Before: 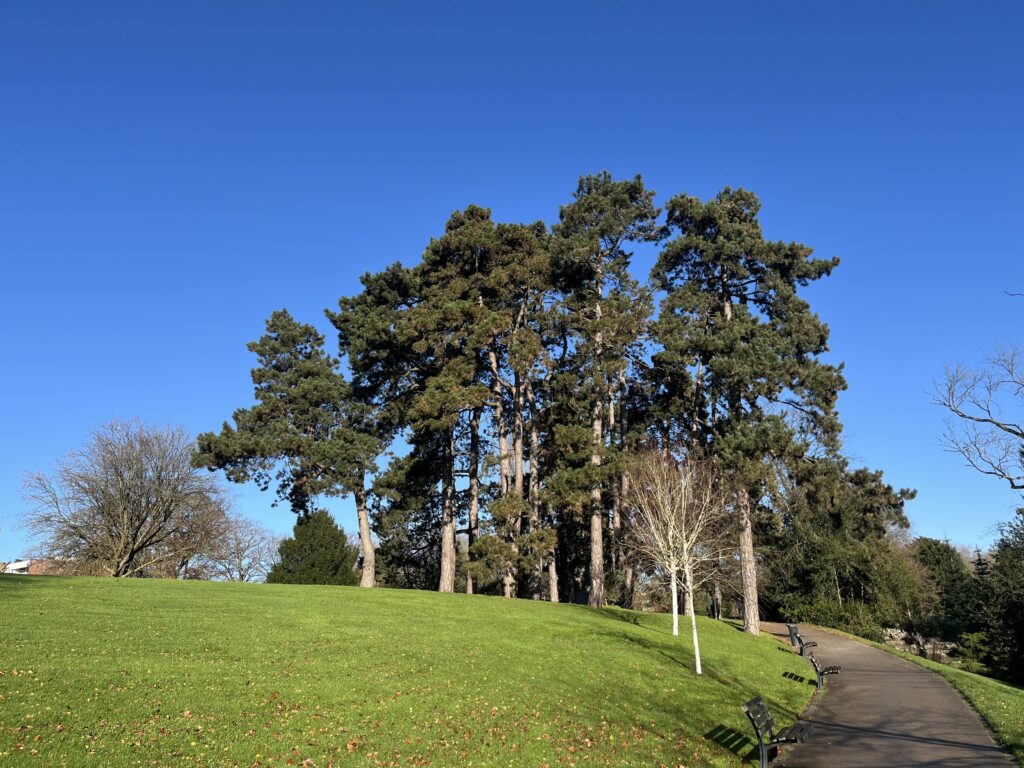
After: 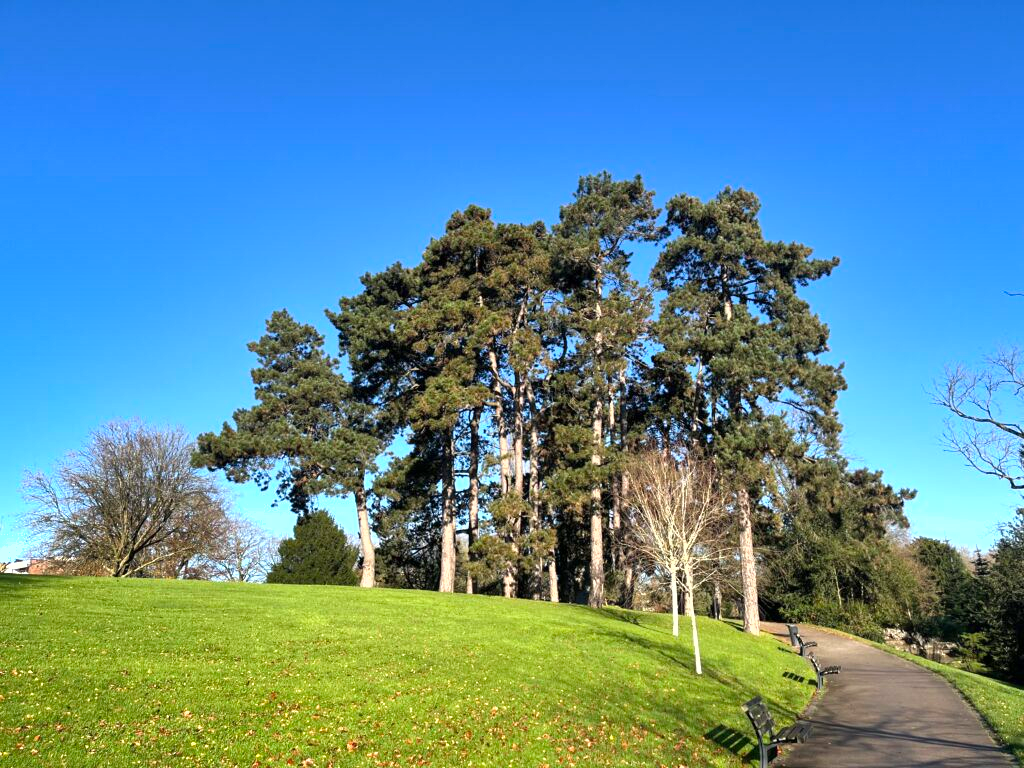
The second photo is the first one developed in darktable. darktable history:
exposure: exposure 0.74 EV, compensate highlight preservation false
shadows and highlights: radius 108.52, shadows 23.73, highlights -59.32, low approximation 0.01, soften with gaussian
